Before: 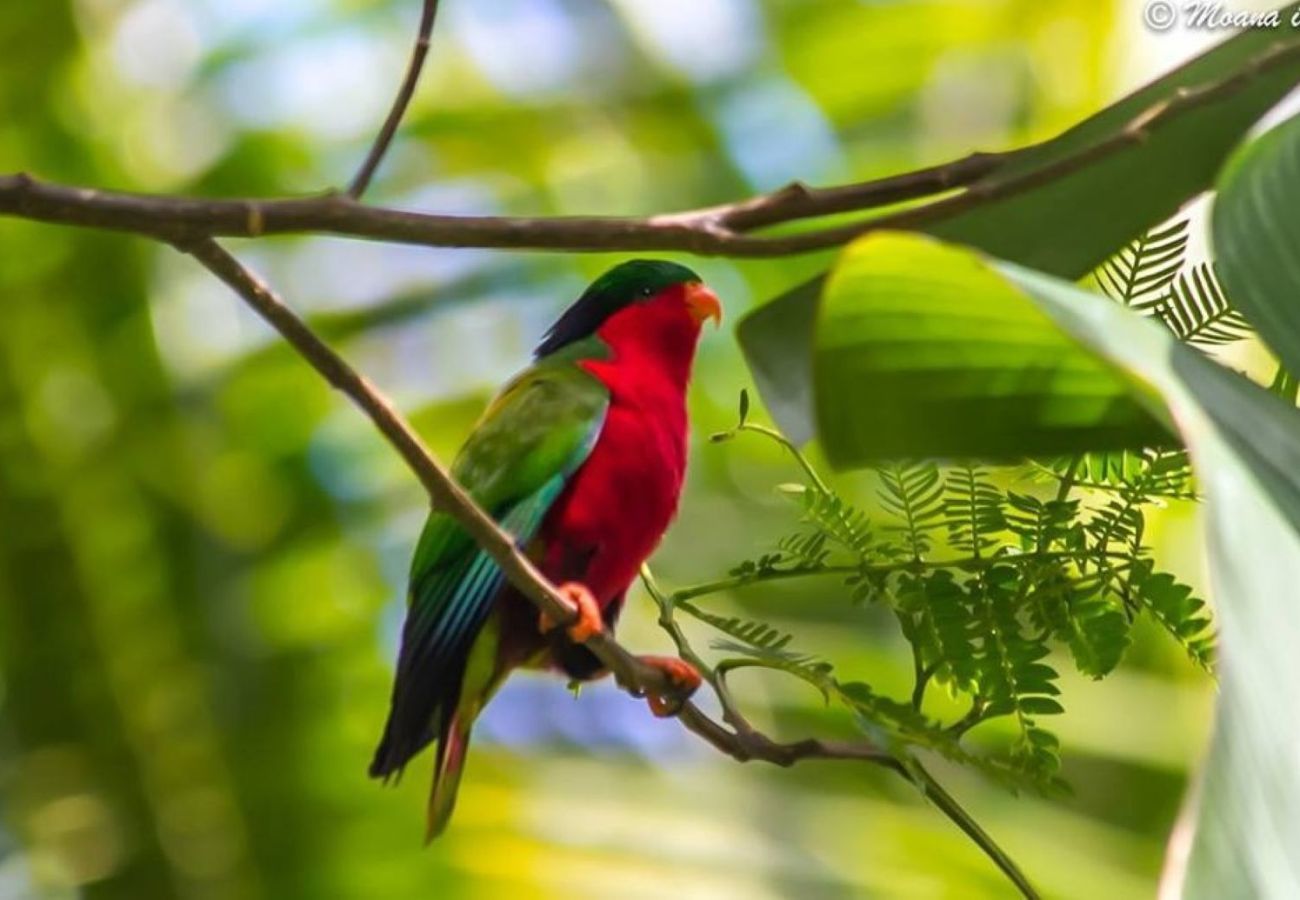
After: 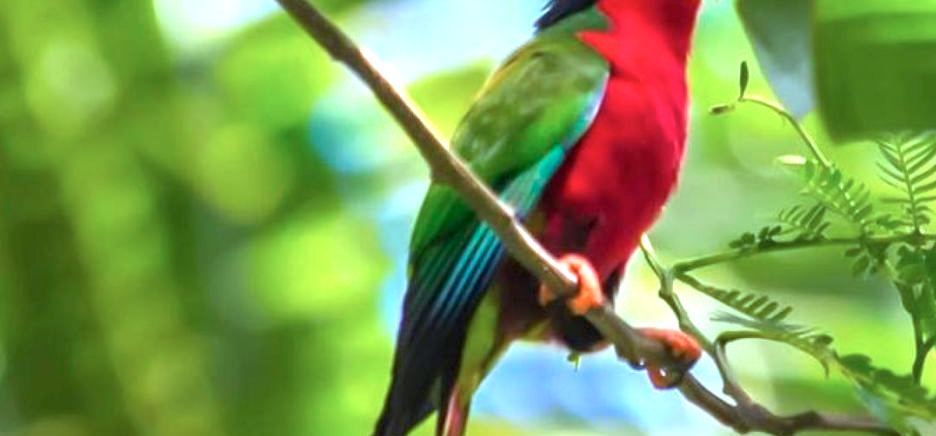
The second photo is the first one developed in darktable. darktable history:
exposure: black level correction 0.001, exposure 1.116 EV, compensate highlight preservation false
color correction: highlights a* -10.69, highlights b* -19.19
crop: top 36.498%, right 27.964%, bottom 14.995%
